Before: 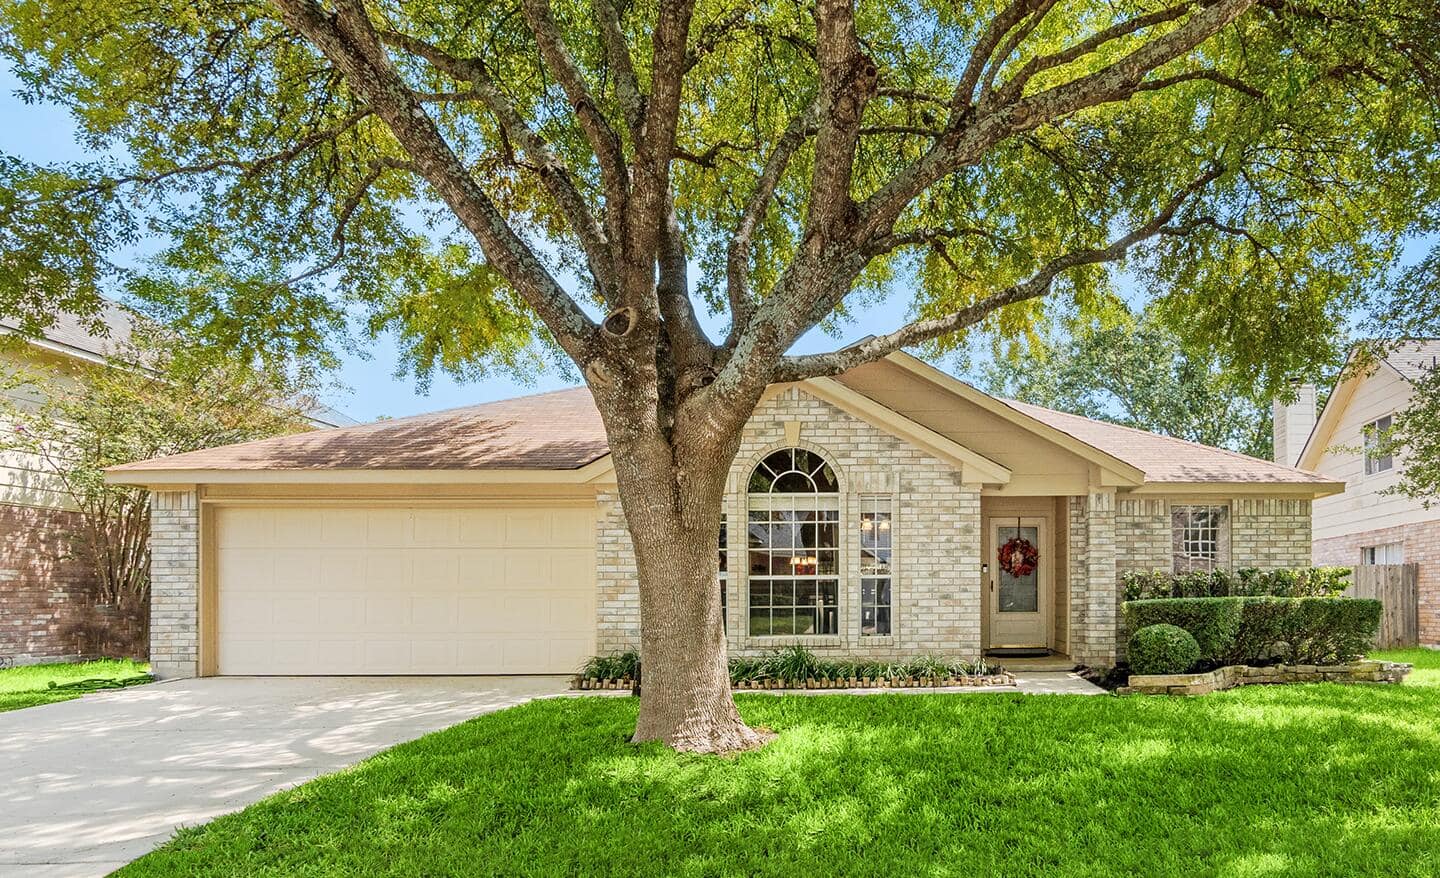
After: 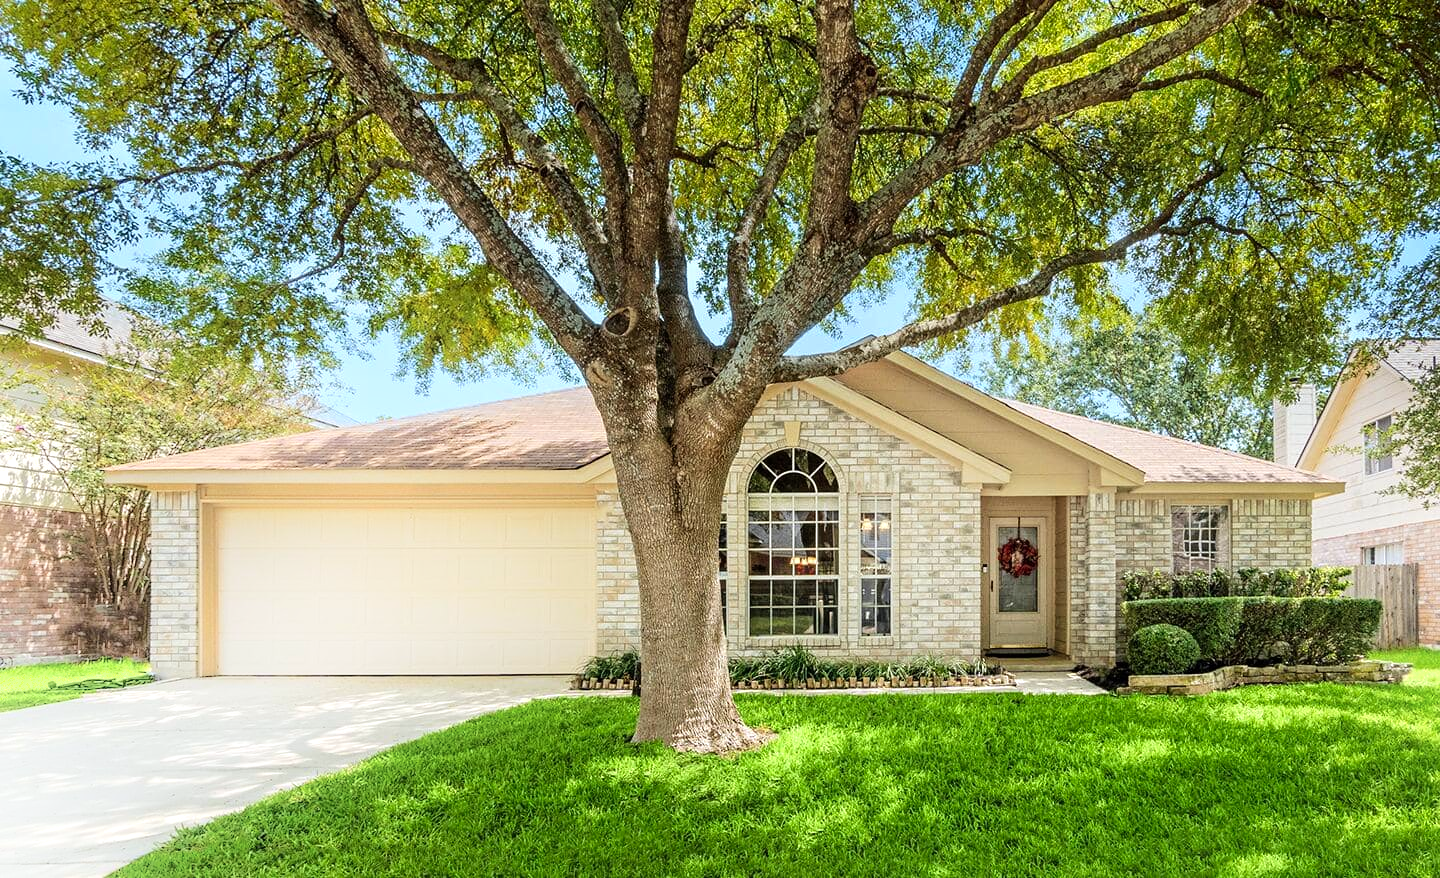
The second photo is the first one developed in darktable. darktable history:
color balance: contrast 10%
white balance: red 0.986, blue 1.01
shadows and highlights: shadows -90, highlights 90, soften with gaussian
